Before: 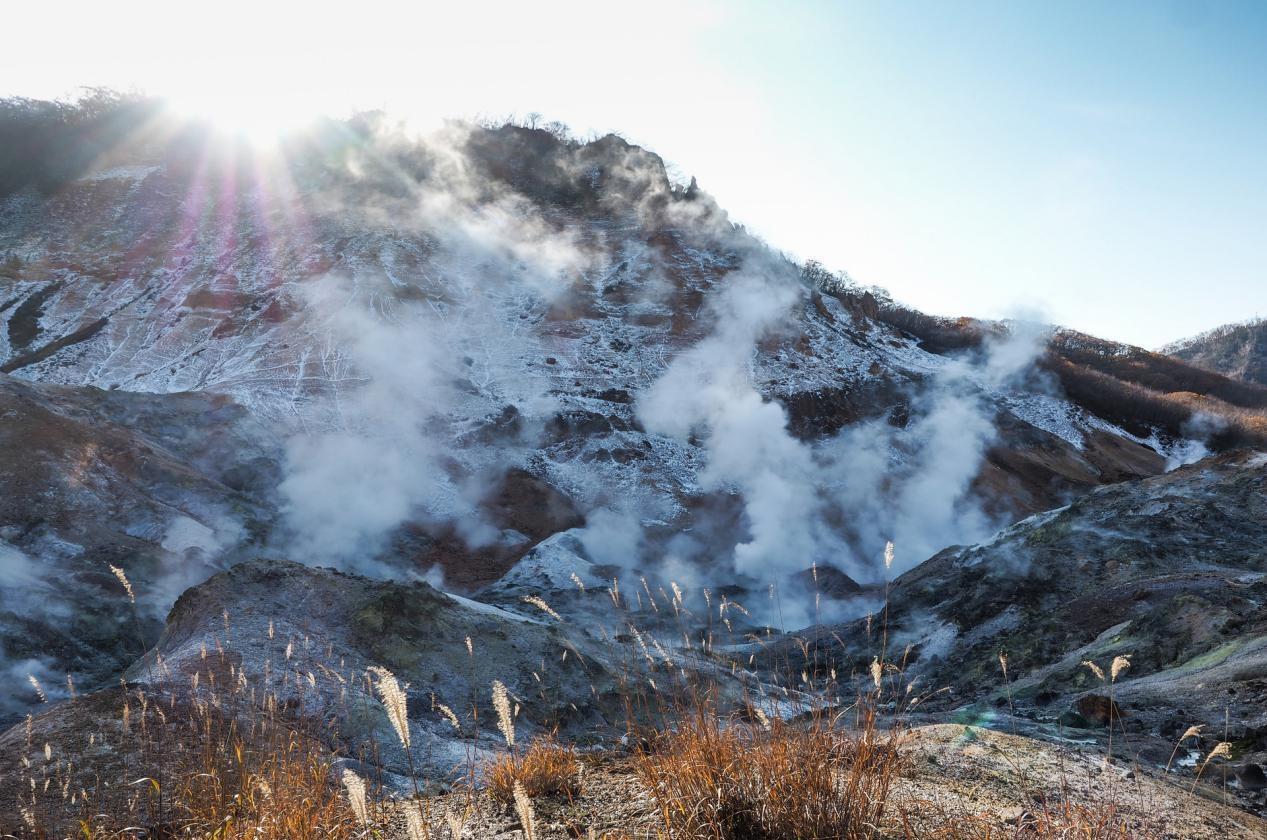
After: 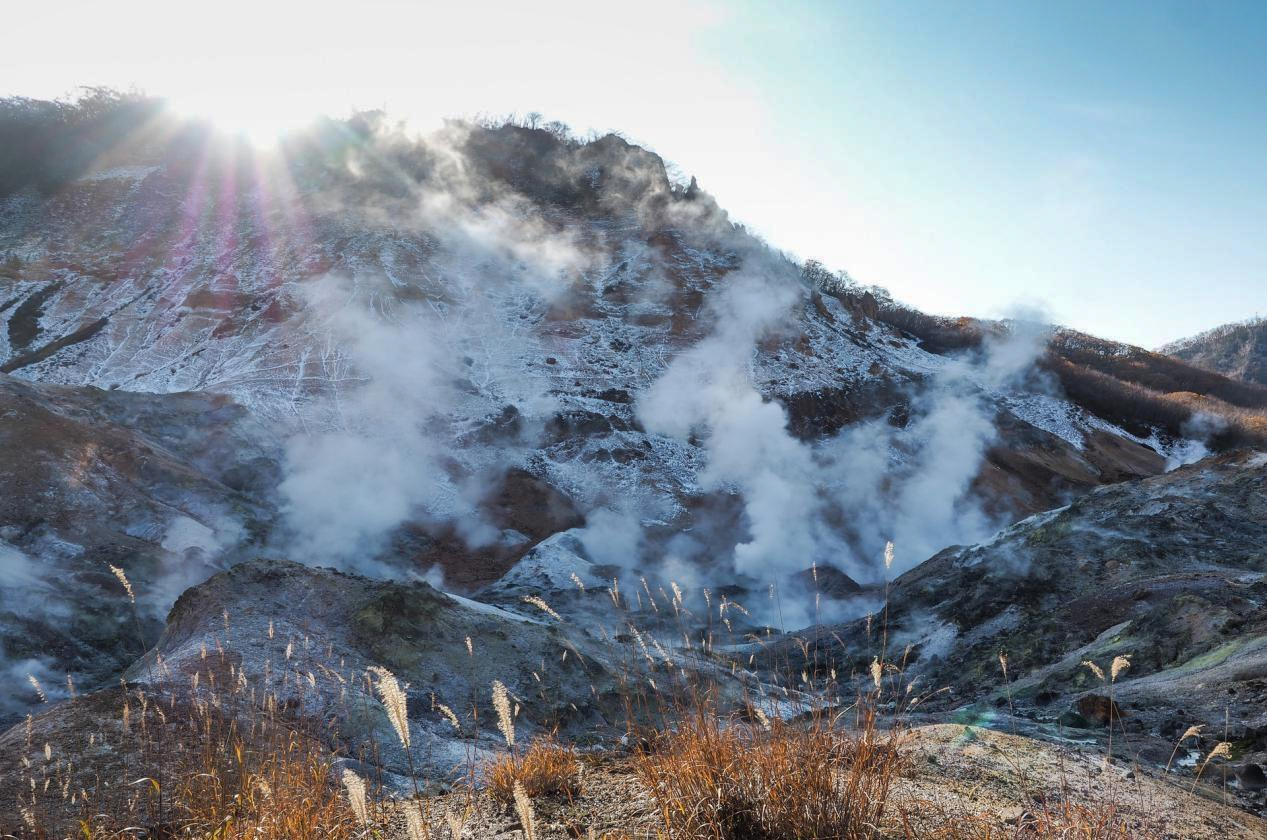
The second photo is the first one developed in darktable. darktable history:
shadows and highlights: shadows 29.89, highlights color adjustment 72.96%
